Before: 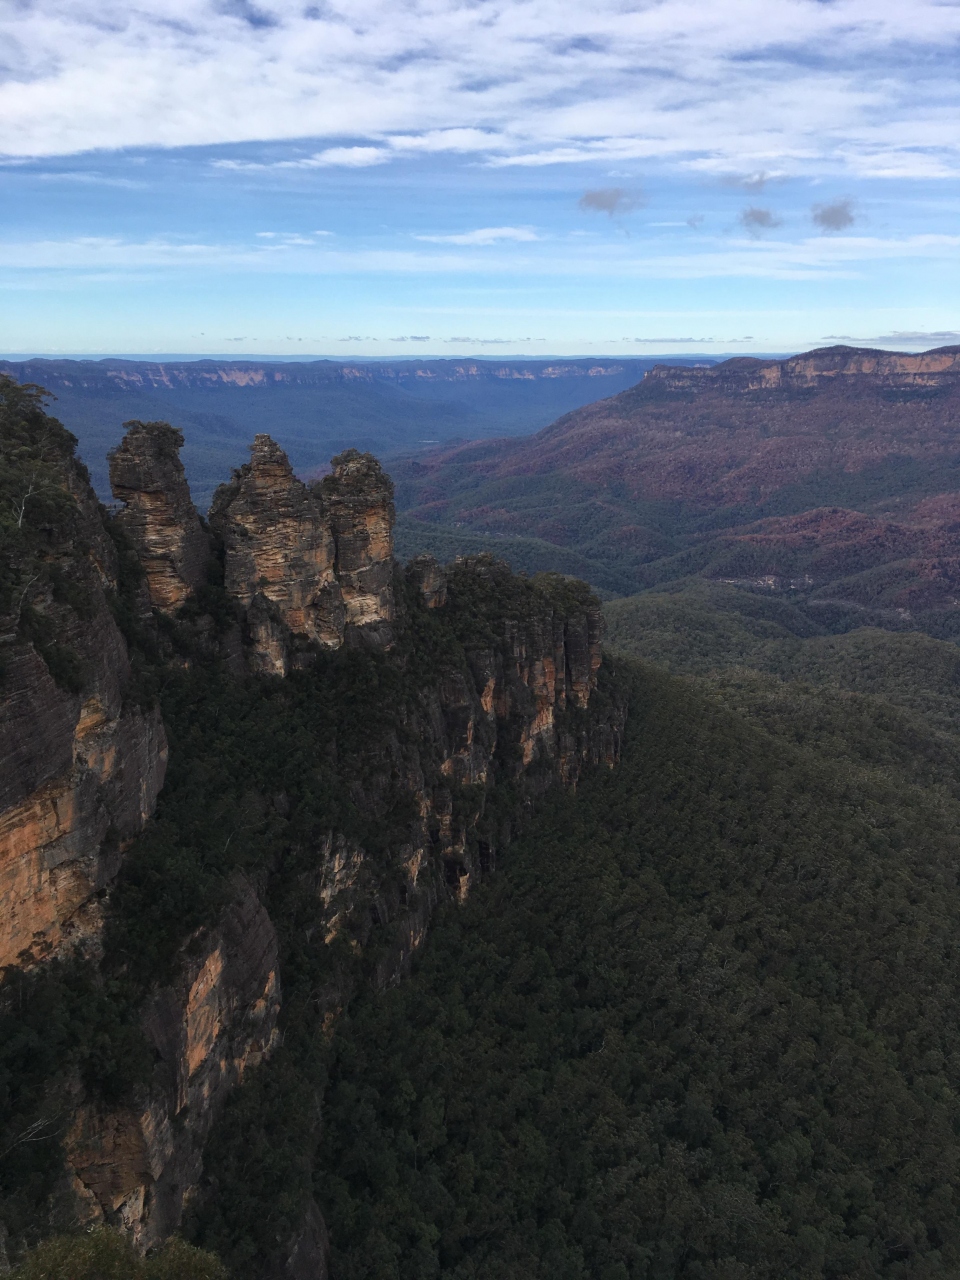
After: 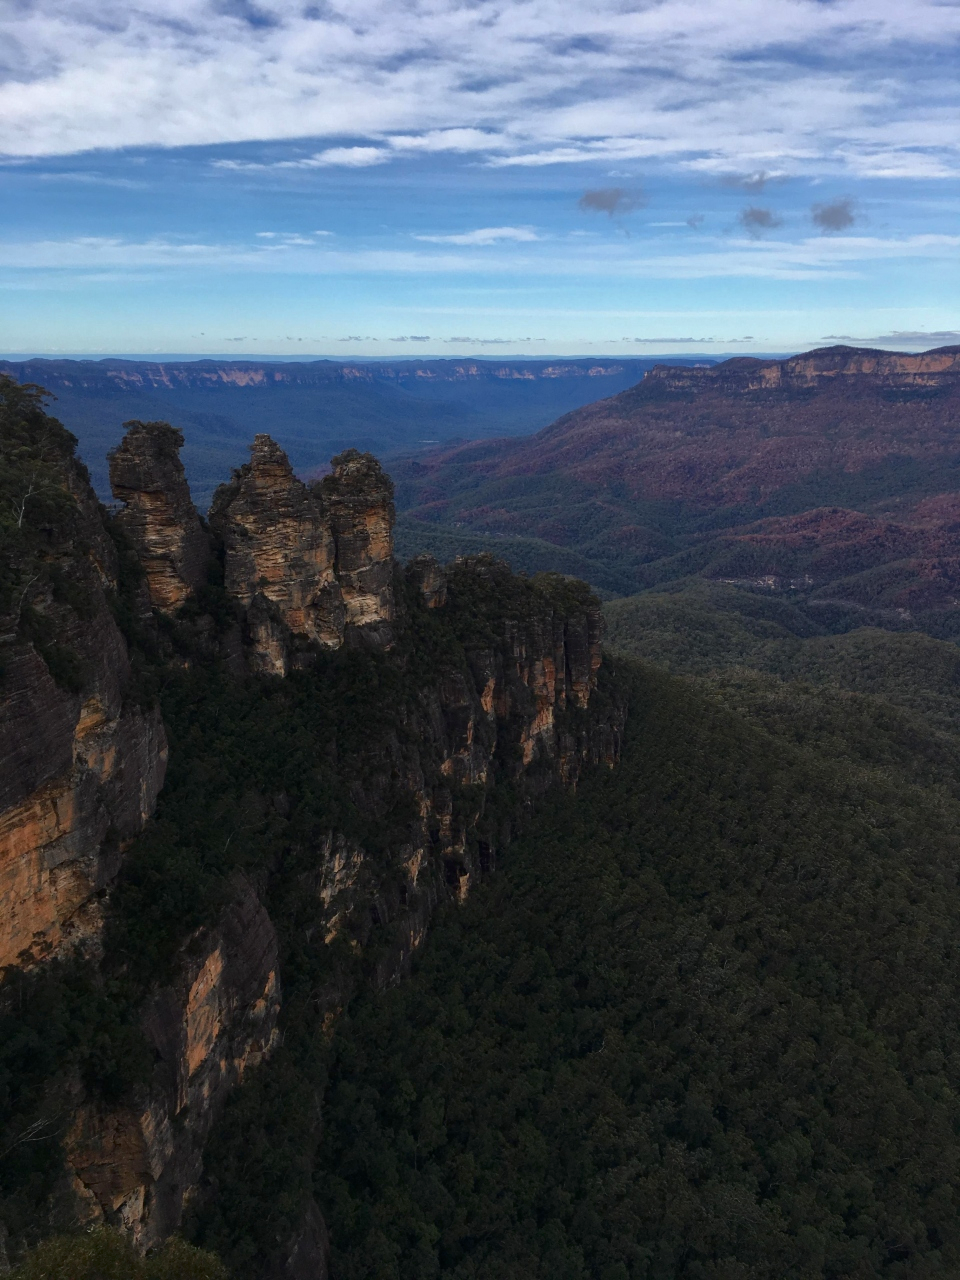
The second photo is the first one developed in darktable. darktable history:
shadows and highlights: shadows 30.01
contrast brightness saturation: contrast 0.069, brightness -0.132, saturation 0.064
